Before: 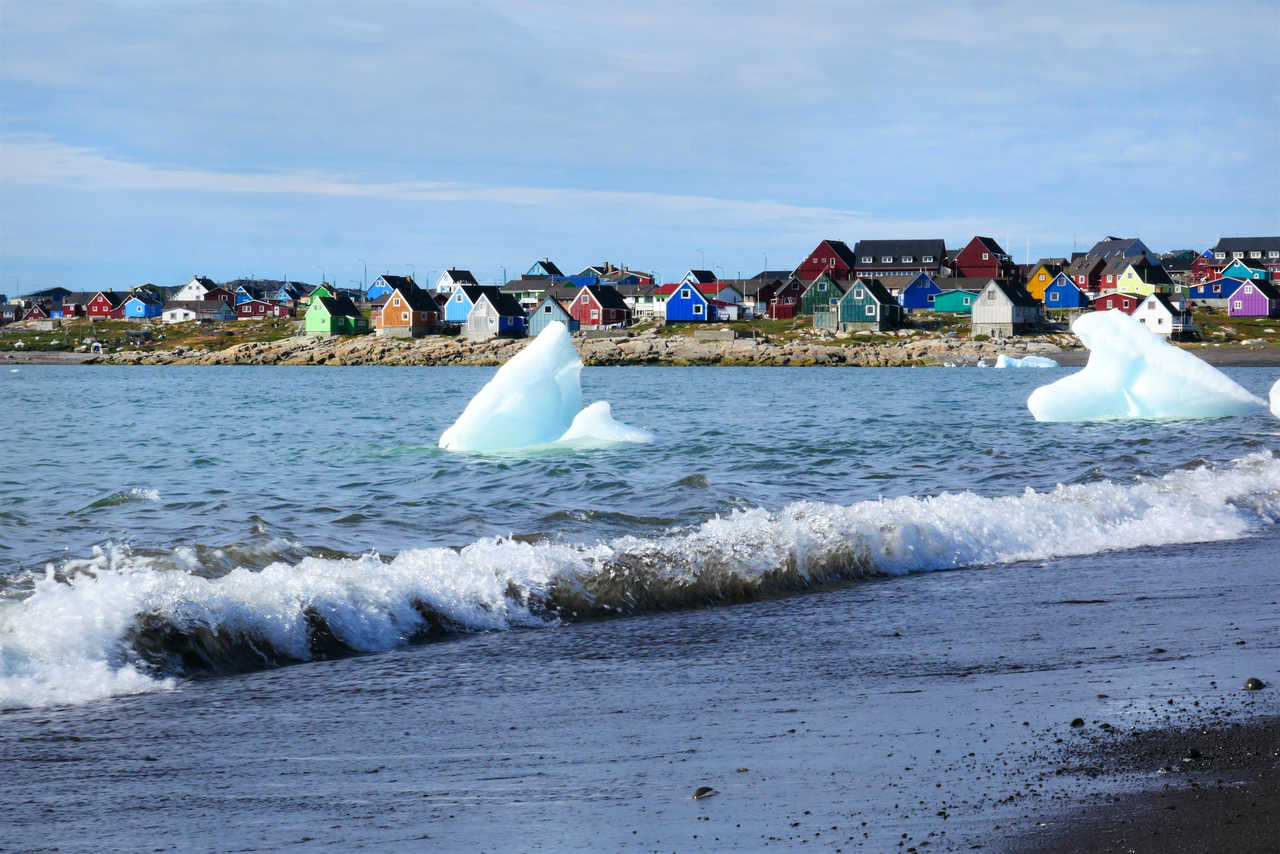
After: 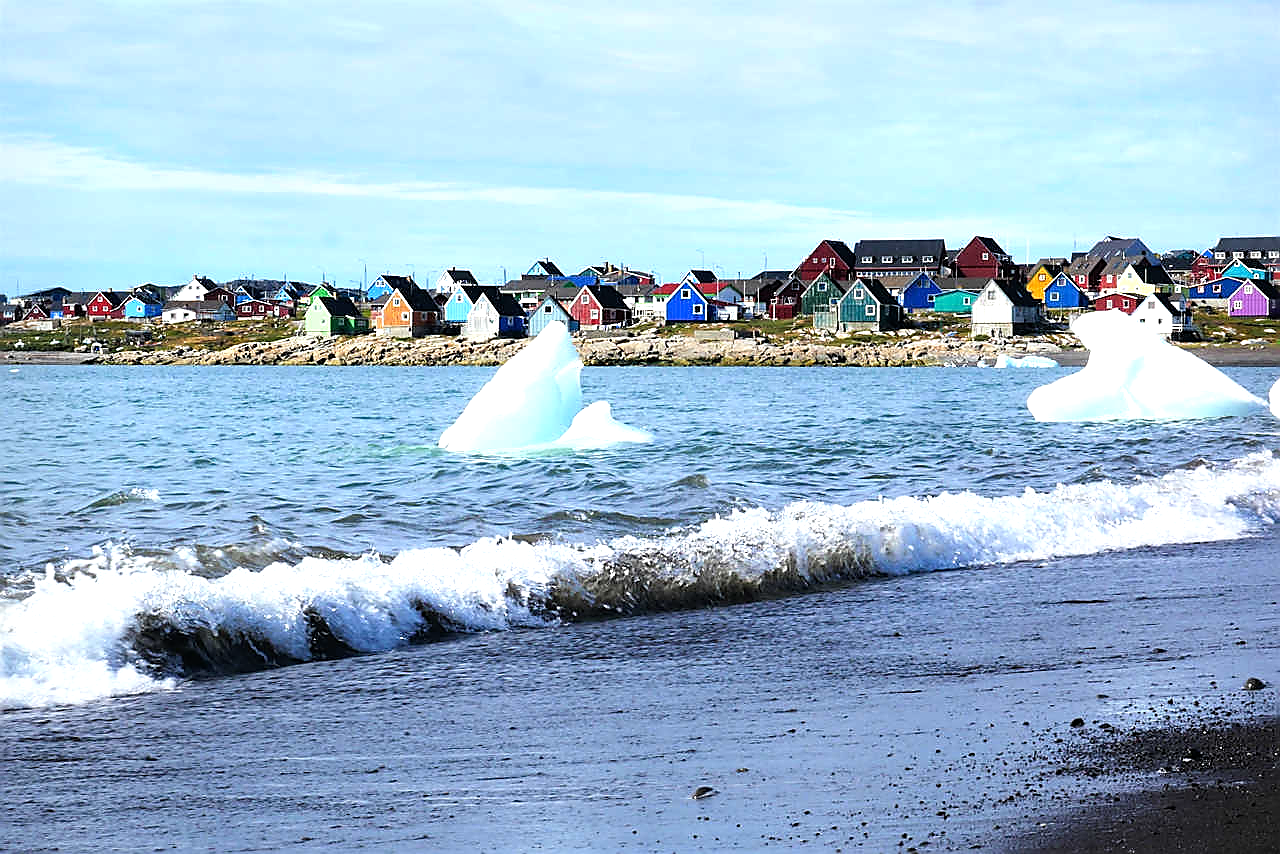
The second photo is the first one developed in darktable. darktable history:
tone equalizer: -8 EV -0.766 EV, -7 EV -0.669 EV, -6 EV -0.639 EV, -5 EV -0.404 EV, -3 EV 0.365 EV, -2 EV 0.6 EV, -1 EV 0.695 EV, +0 EV 0.72 EV
sharpen: radius 1.381, amount 1.258, threshold 0.77
